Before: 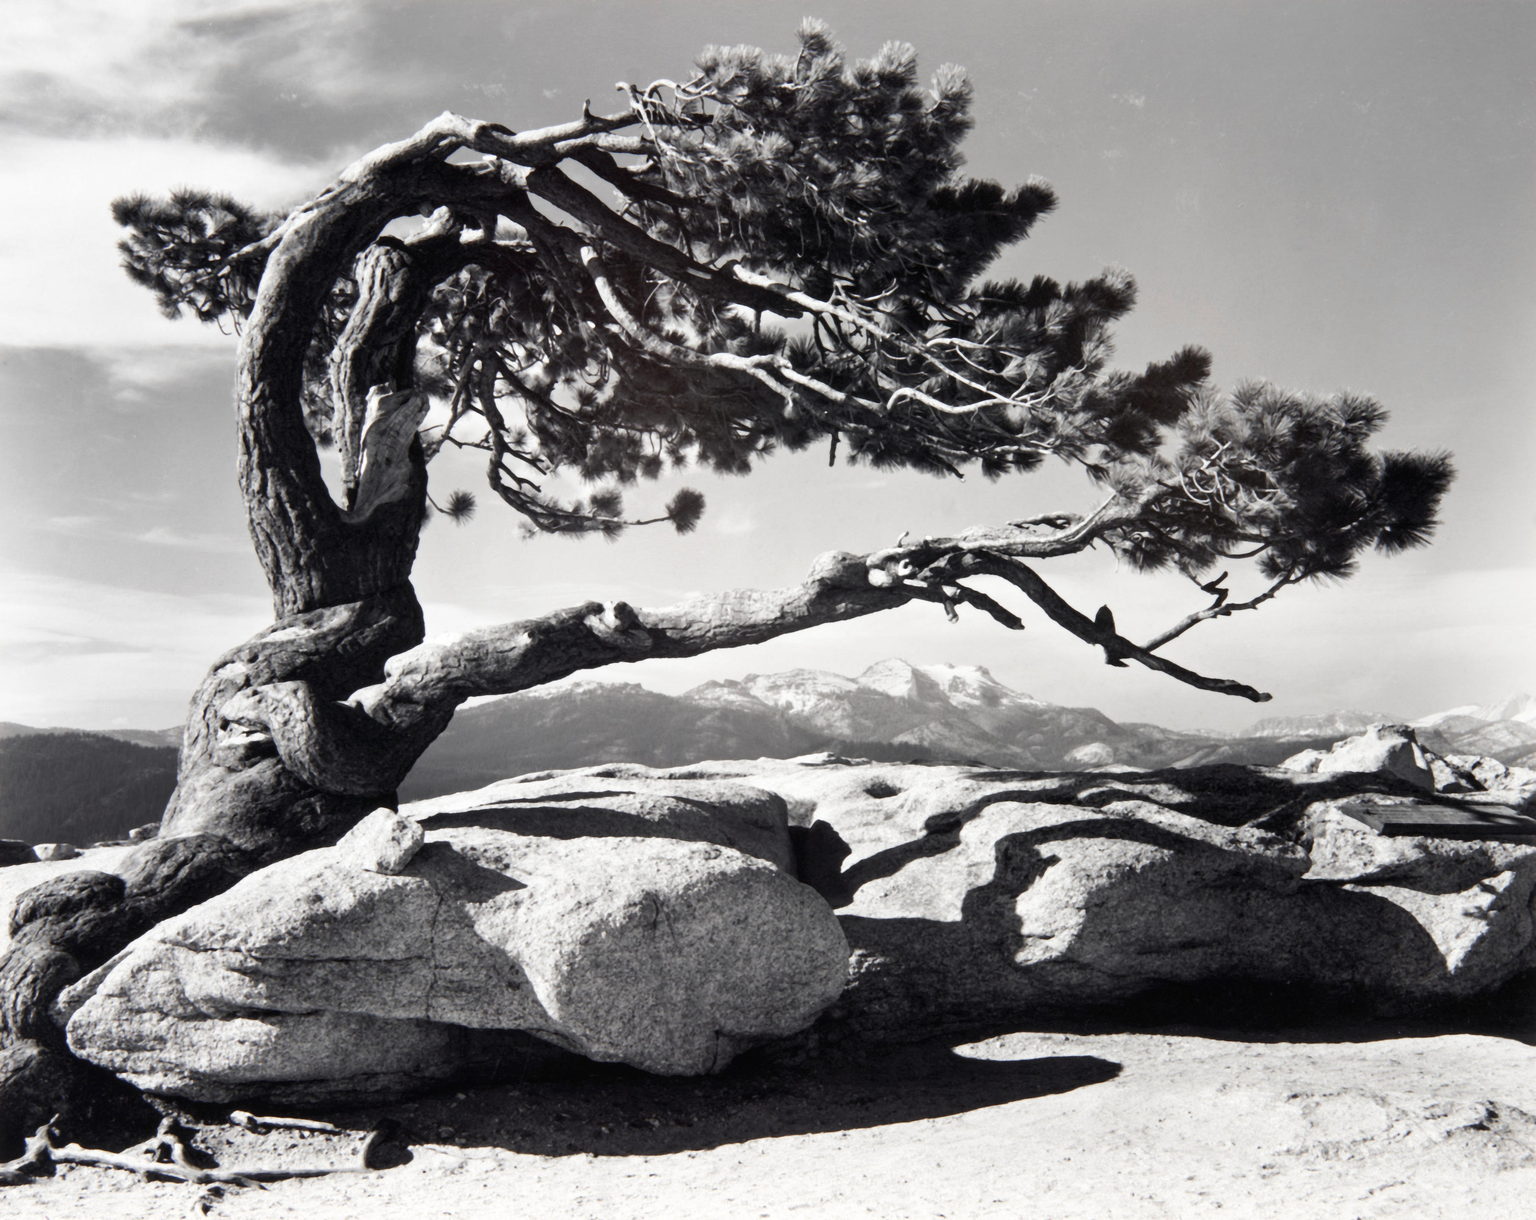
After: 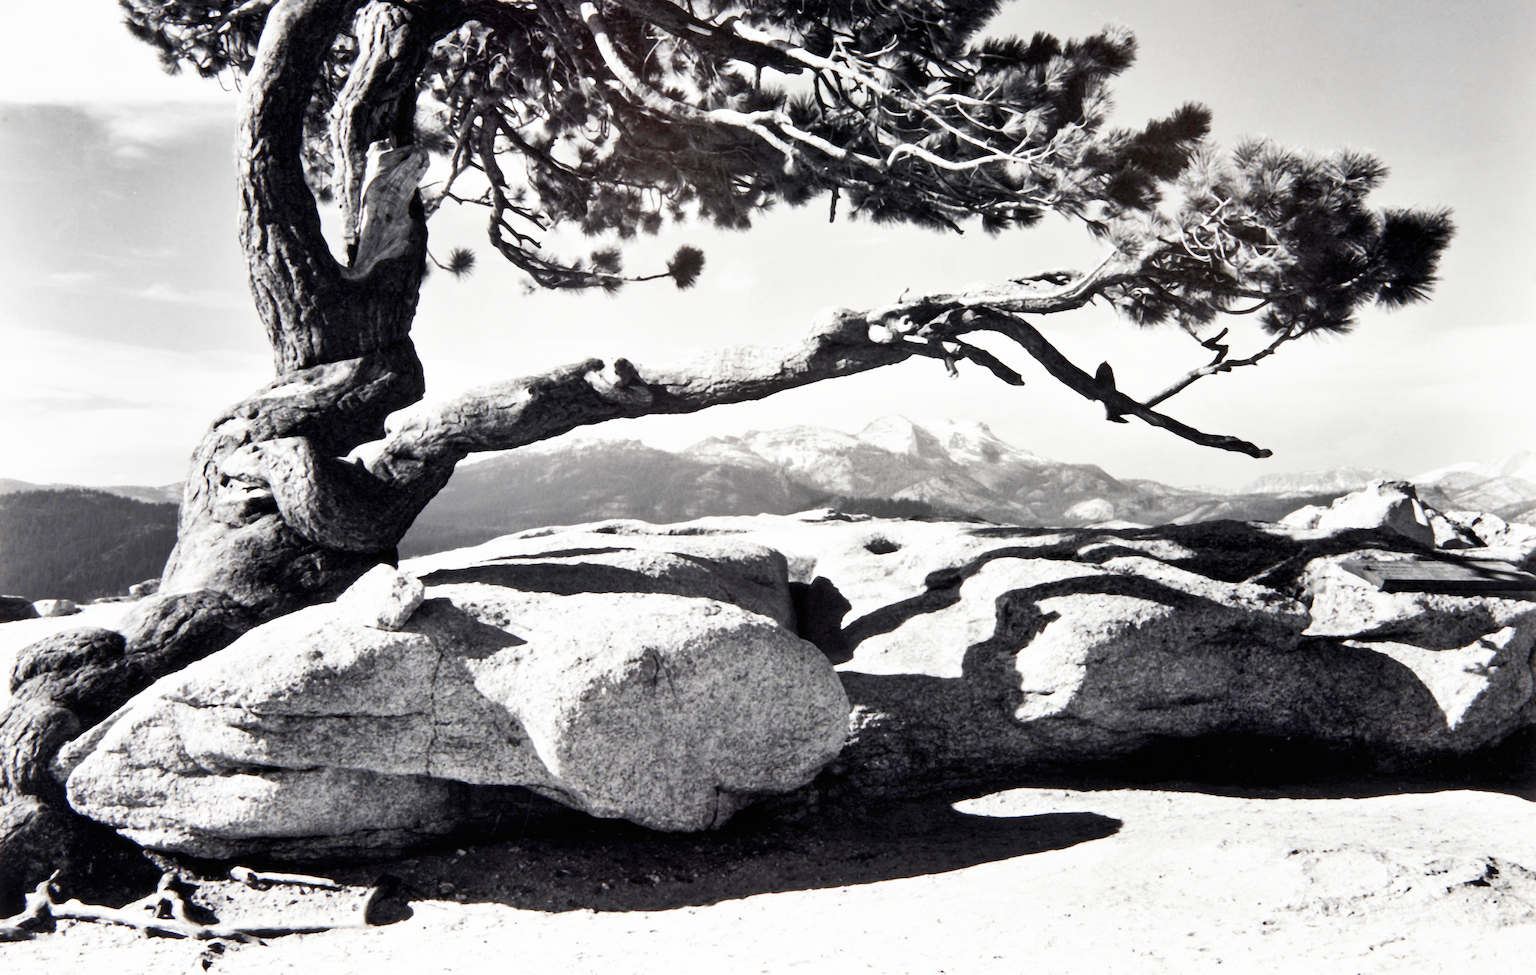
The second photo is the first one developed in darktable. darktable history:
crop and rotate: top 20.012%
shadows and highlights: soften with gaussian
base curve: curves: ch0 [(0, 0) (0.005, 0.002) (0.15, 0.3) (0.4, 0.7) (0.75, 0.95) (1, 1)], preserve colors none
